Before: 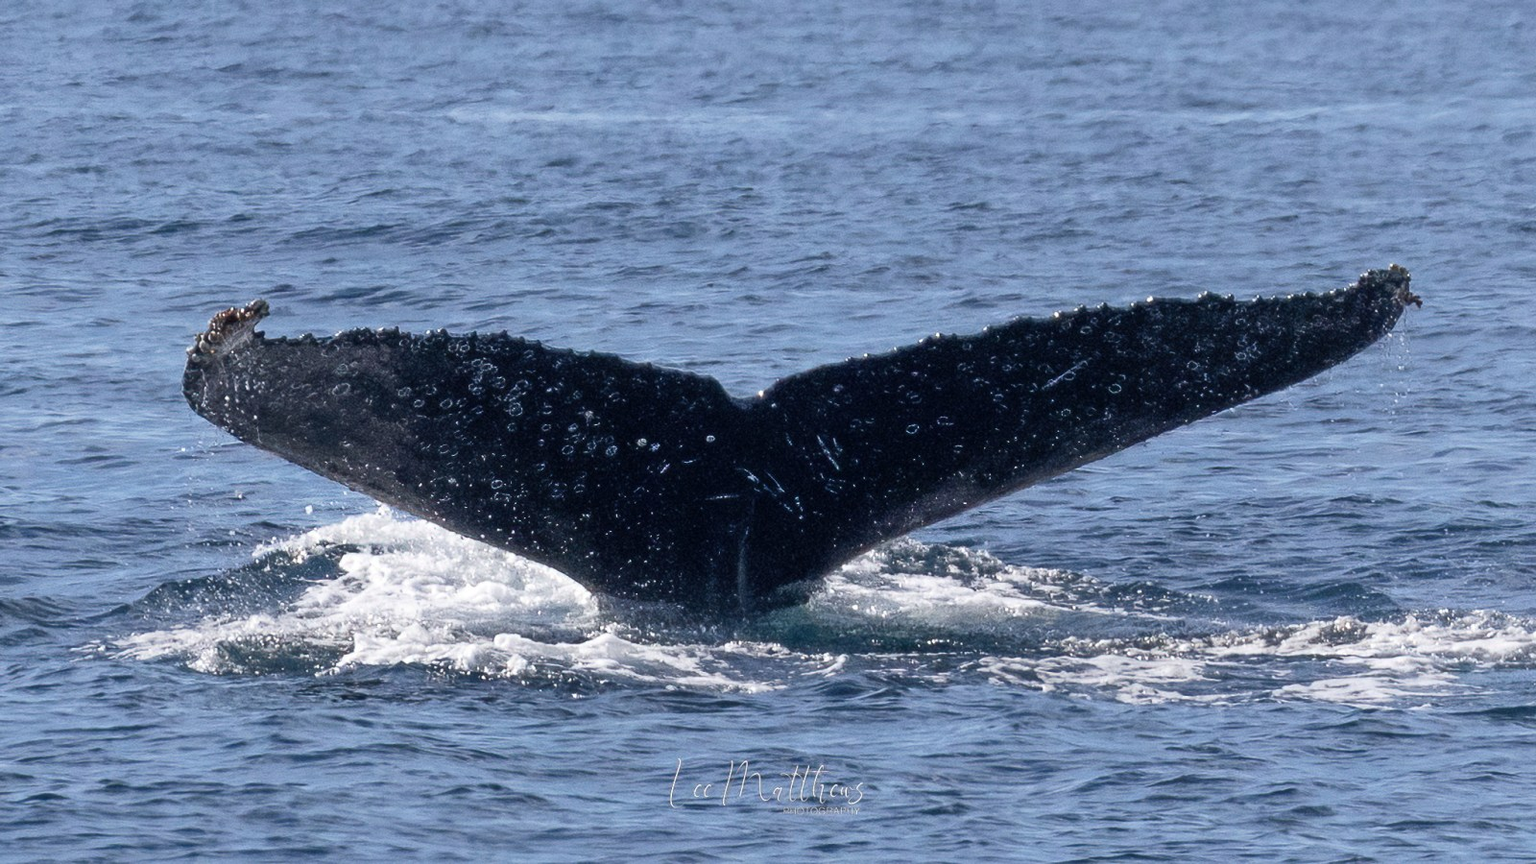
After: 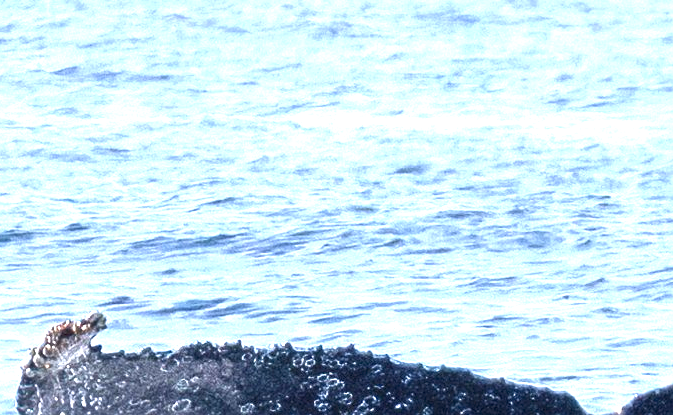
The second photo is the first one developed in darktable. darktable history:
sharpen: amount 0.209
crop and rotate: left 10.924%, top 0.087%, right 46.987%, bottom 53.757%
exposure: exposure 1.99 EV, compensate highlight preservation false
